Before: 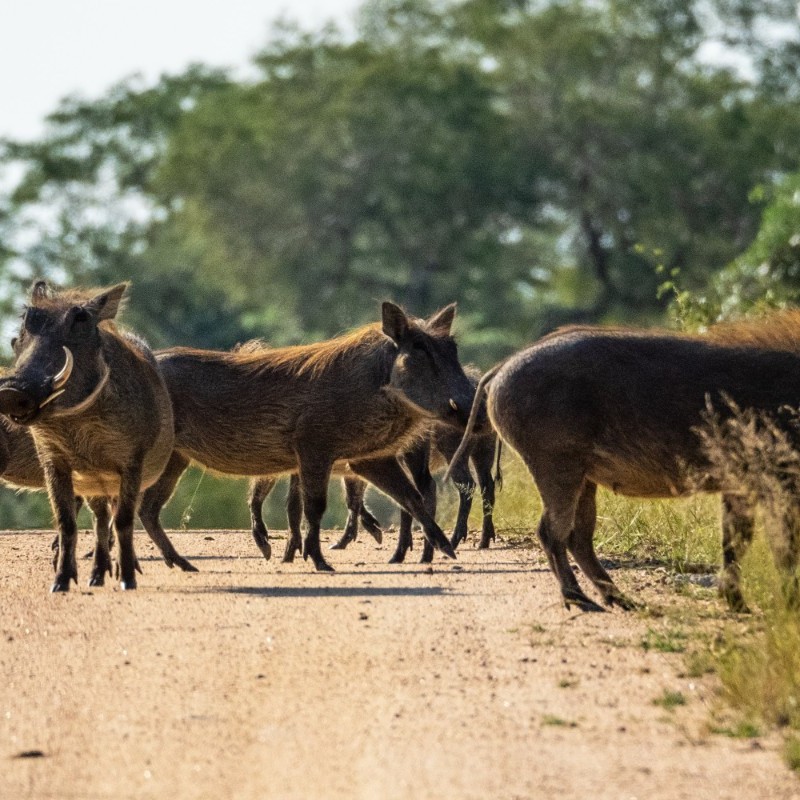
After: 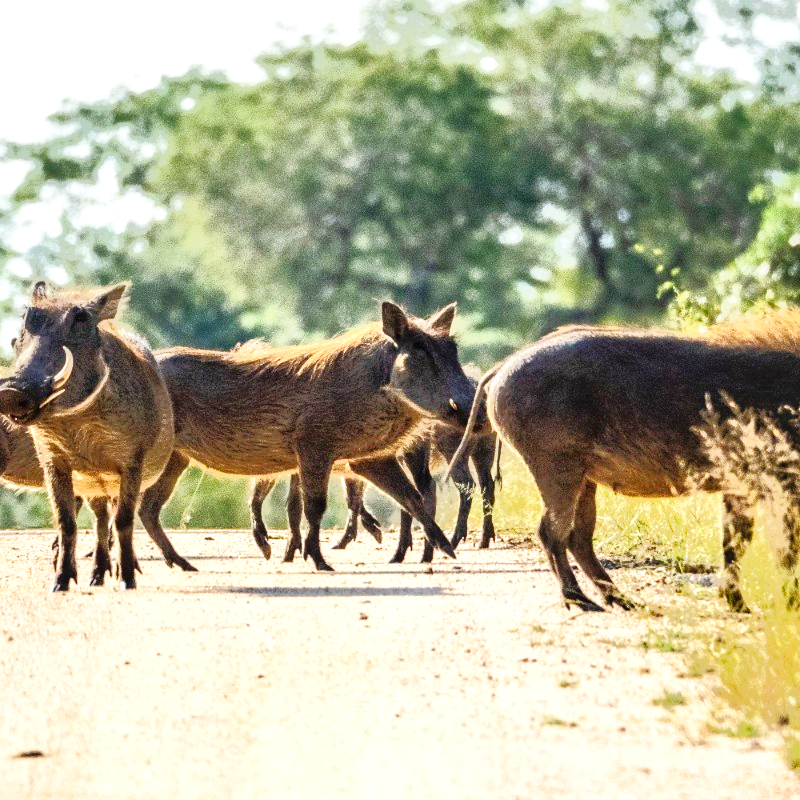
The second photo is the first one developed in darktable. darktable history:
tone equalizer: -7 EV -0.63 EV, -6 EV 1 EV, -5 EV -0.45 EV, -4 EV 0.43 EV, -3 EV 0.41 EV, -2 EV 0.15 EV, -1 EV -0.15 EV, +0 EV -0.39 EV, smoothing diameter 25%, edges refinement/feathering 10, preserve details guided filter
exposure: black level correction 0, exposure 1.2 EV, compensate highlight preservation false
base curve: curves: ch0 [(0, 0) (0.032, 0.025) (0.121, 0.166) (0.206, 0.329) (0.605, 0.79) (1, 1)], preserve colors none
local contrast: mode bilateral grid, contrast 20, coarseness 50, detail 120%, midtone range 0.2
